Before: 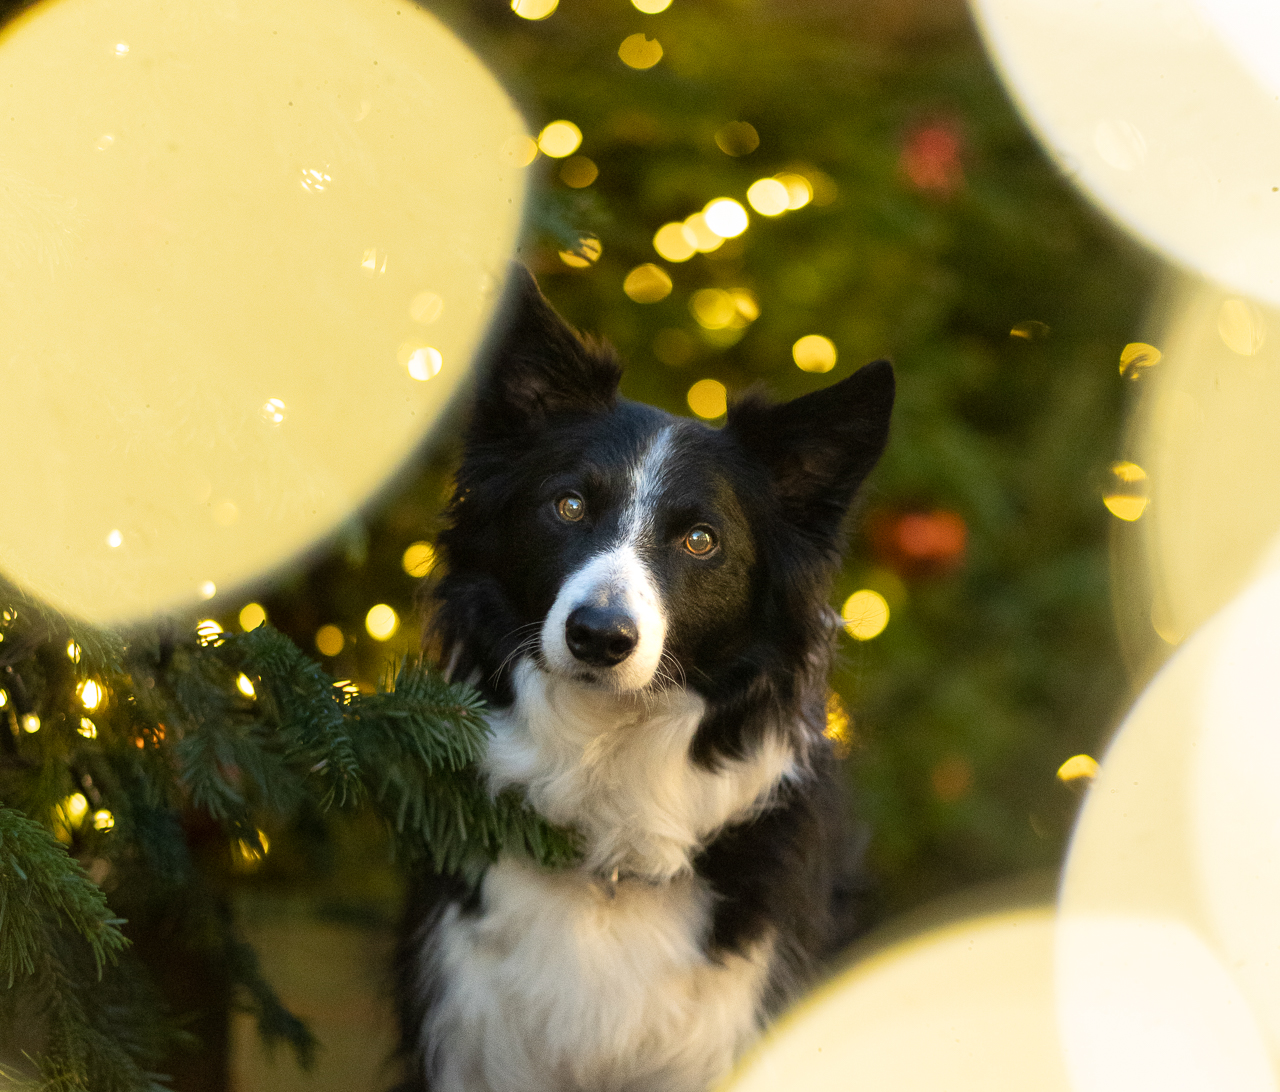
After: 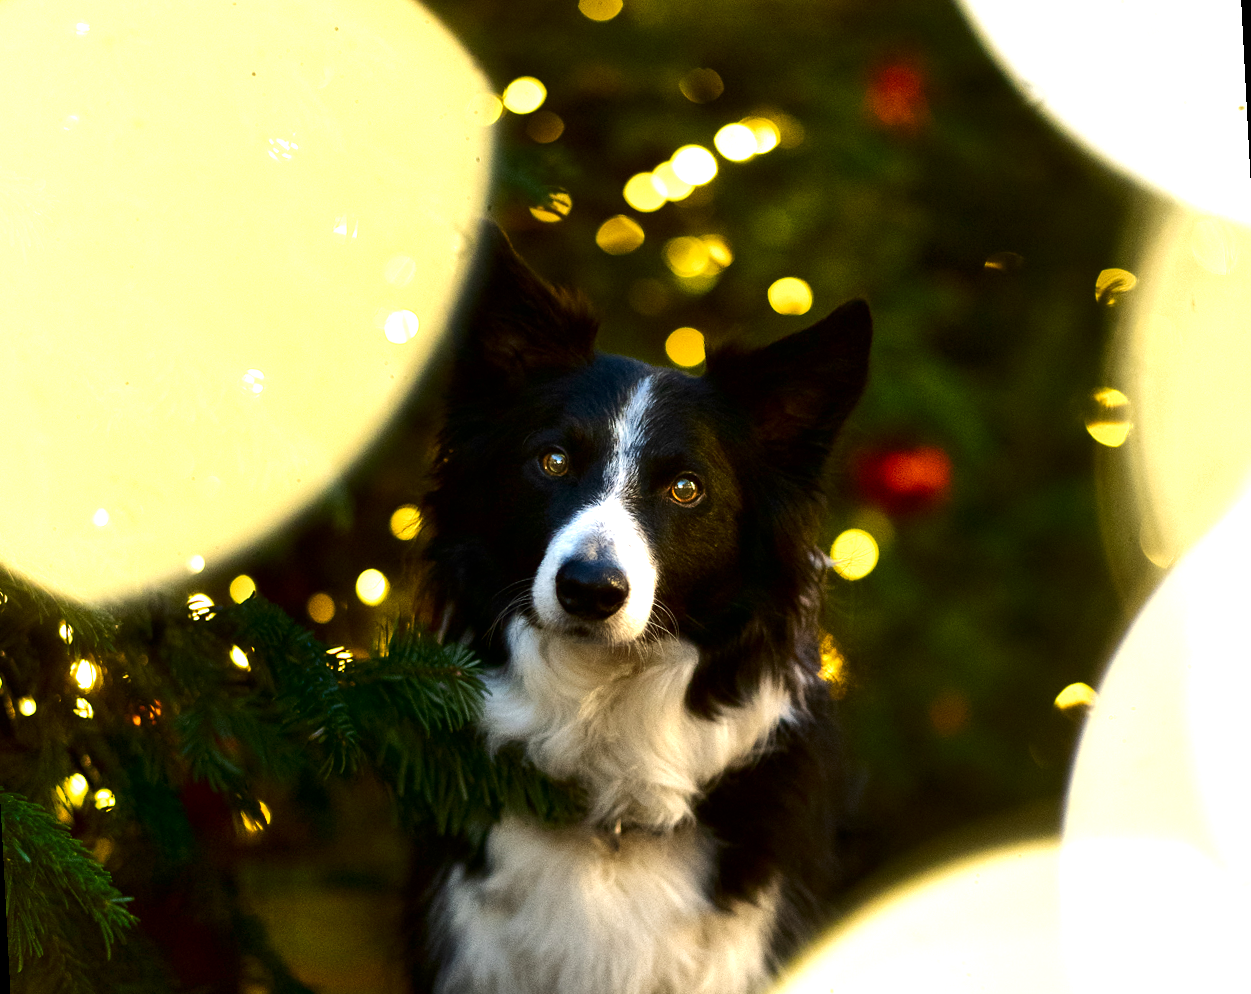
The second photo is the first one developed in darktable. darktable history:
exposure: black level correction 0, exposure 0.5 EV, compensate exposure bias true, compensate highlight preservation false
shadows and highlights: shadows 52.34, highlights -28.23, soften with gaussian
rotate and perspective: rotation -3°, crop left 0.031, crop right 0.968, crop top 0.07, crop bottom 0.93
contrast brightness saturation: brightness -0.52
